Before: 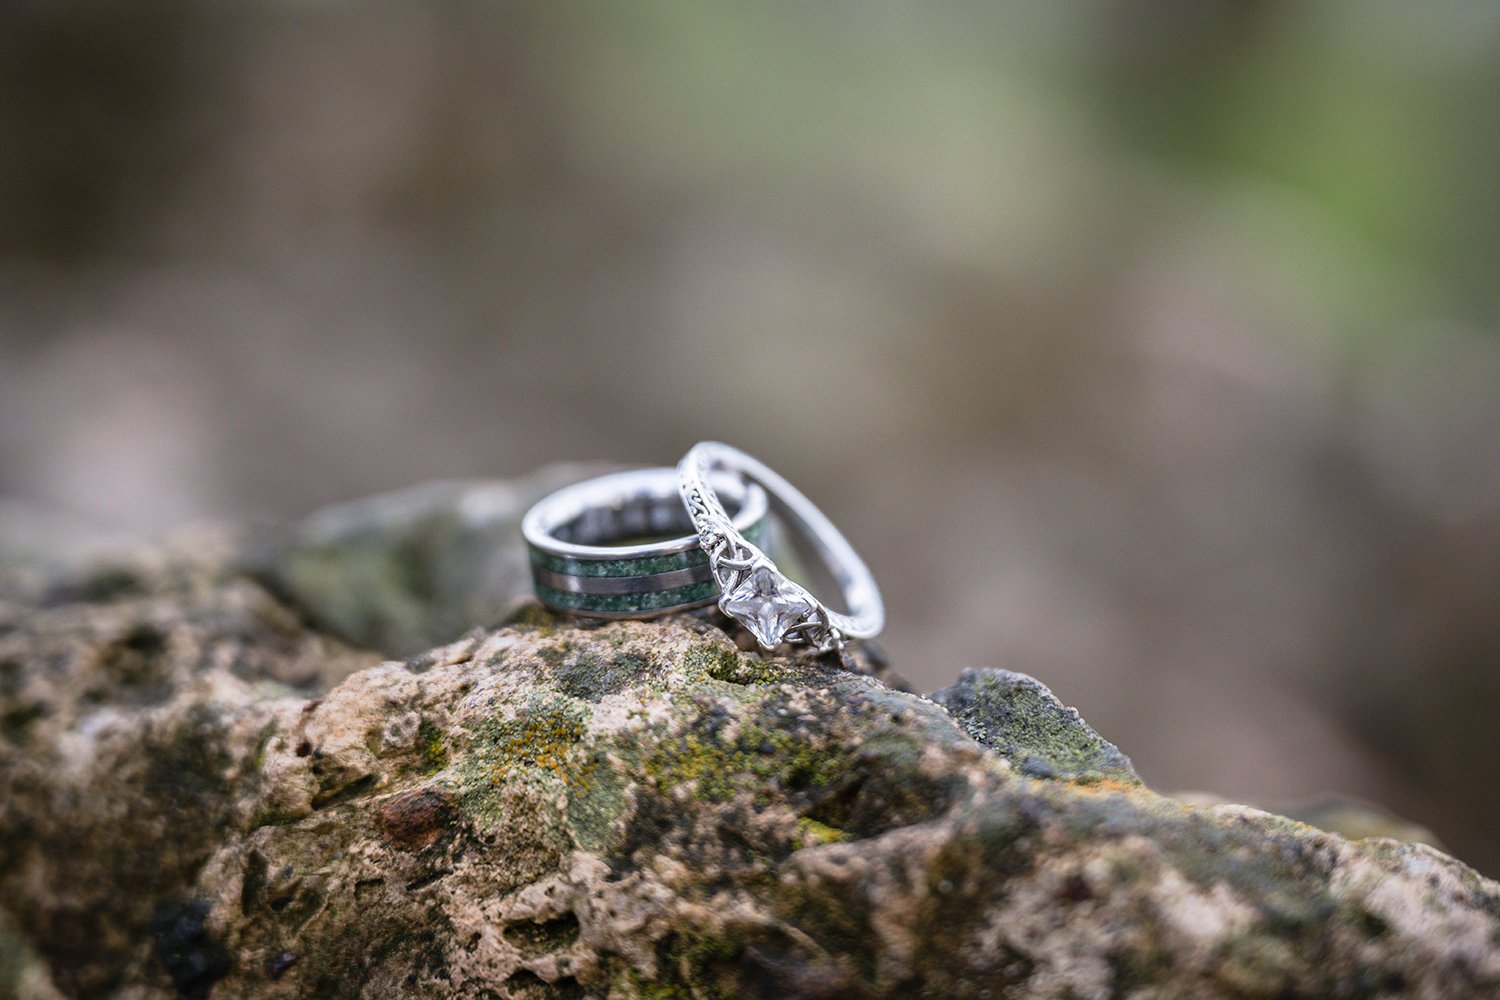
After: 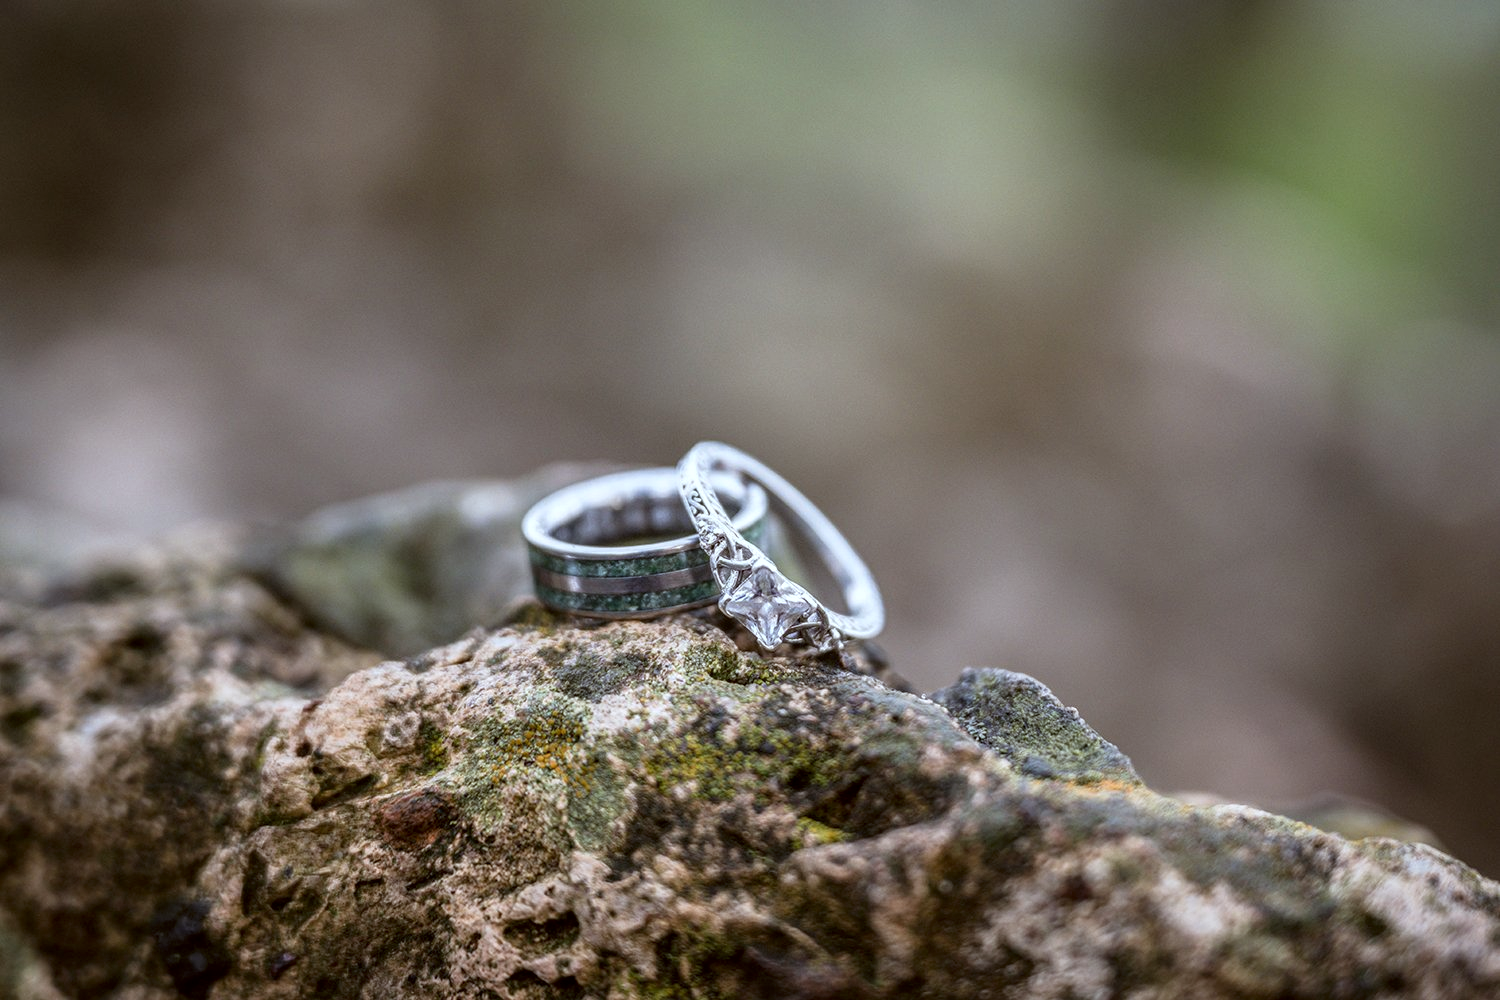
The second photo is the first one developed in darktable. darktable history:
local contrast: on, module defaults
color correction: highlights a* -3.35, highlights b* -6.62, shadows a* 3.24, shadows b* 5.43
exposure: exposure -0.054 EV, compensate highlight preservation false
